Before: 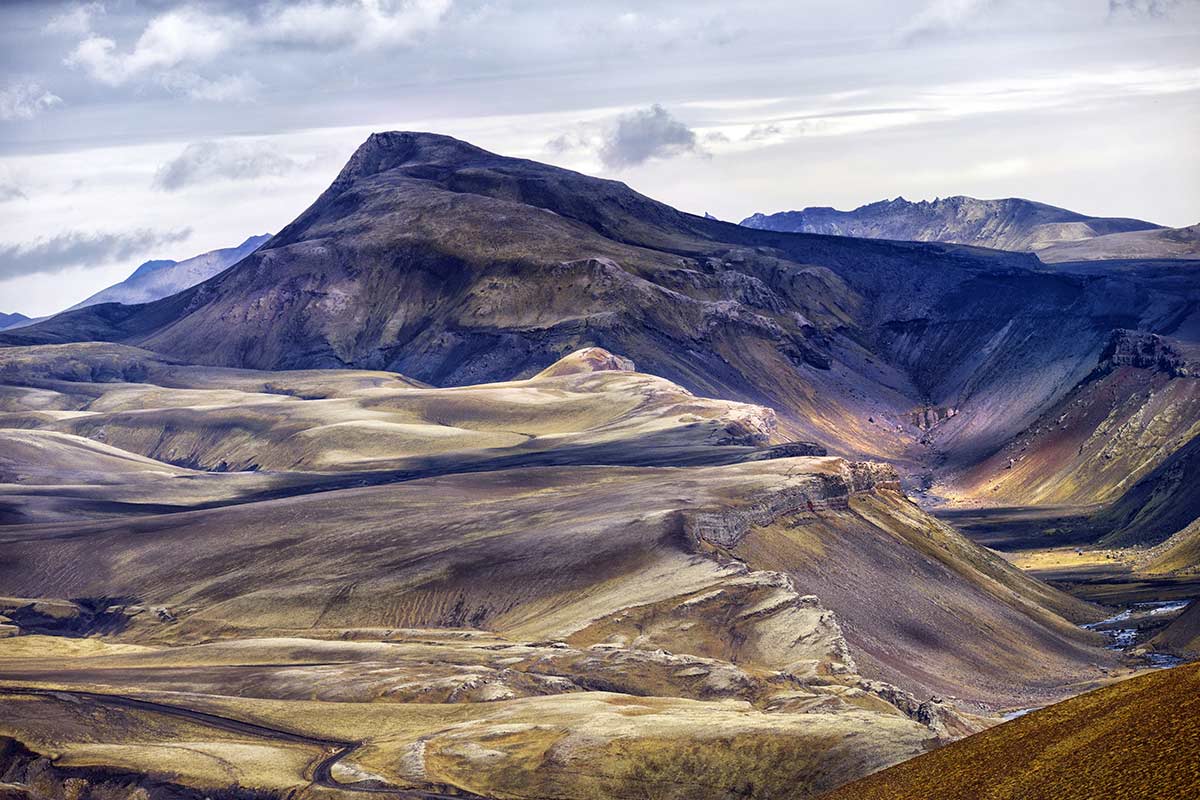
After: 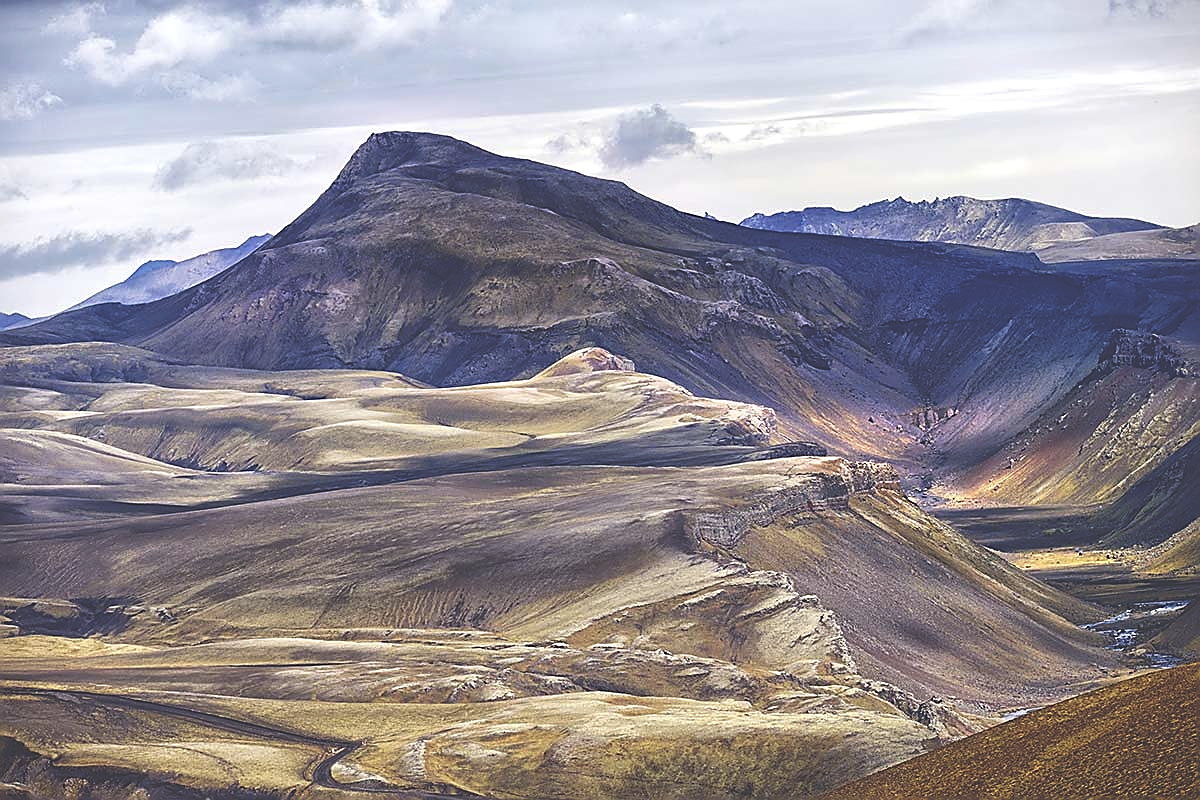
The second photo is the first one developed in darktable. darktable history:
sharpen: radius 1.4, amount 1.25, threshold 0.7
exposure: black level correction -0.041, exposure 0.064 EV, compensate highlight preservation false
